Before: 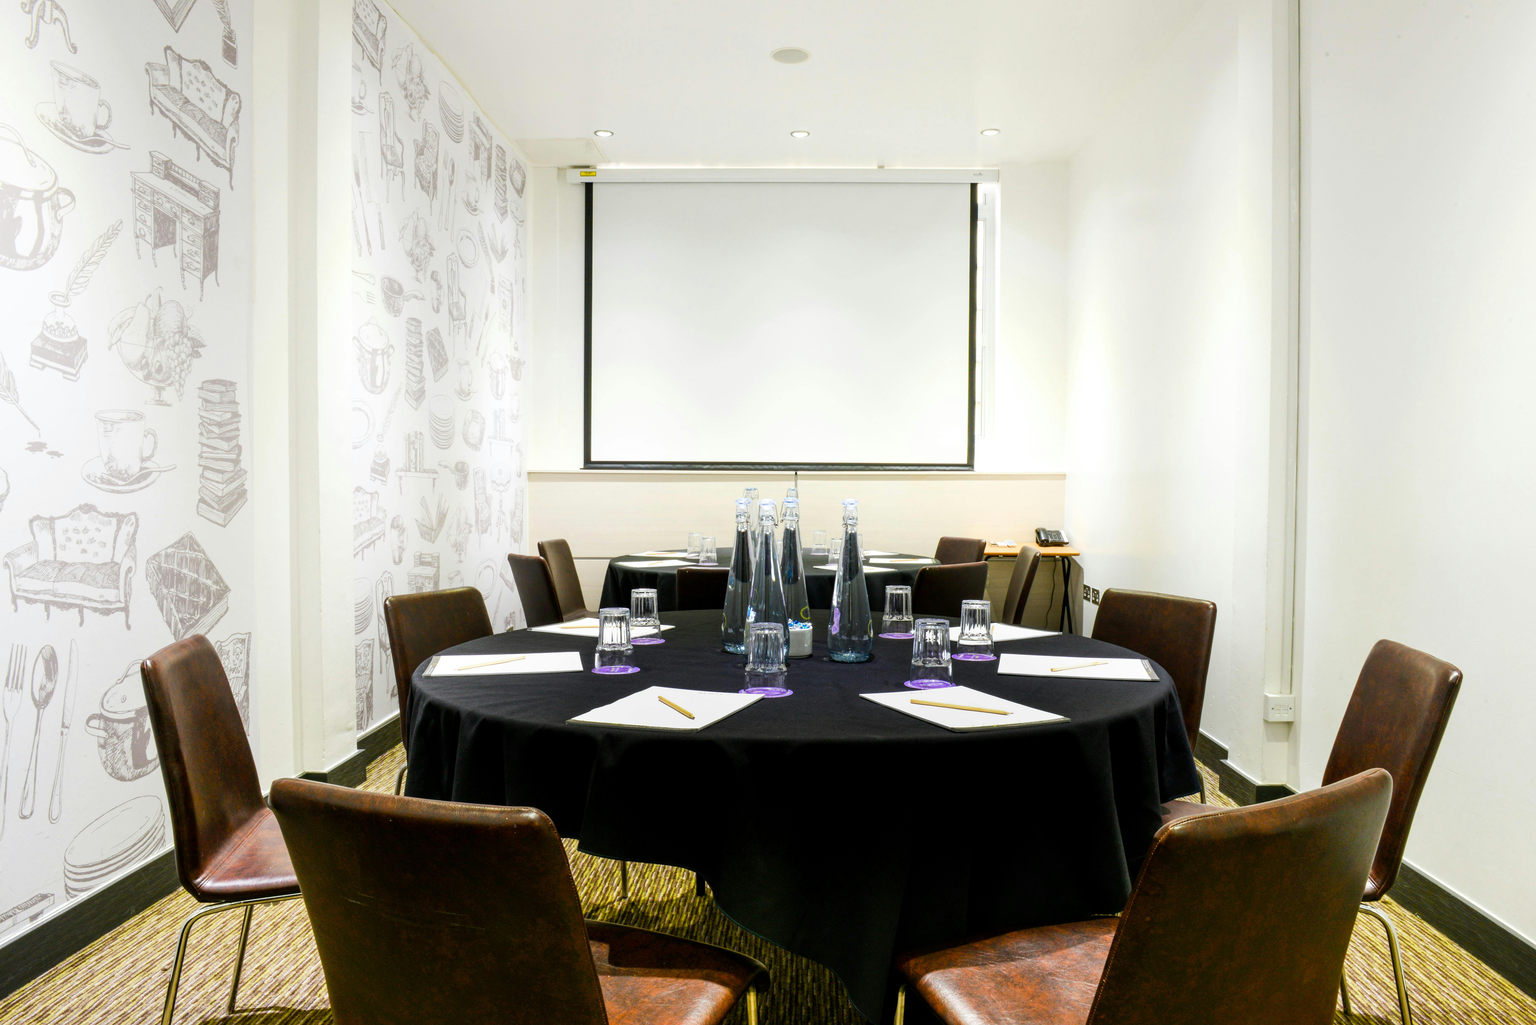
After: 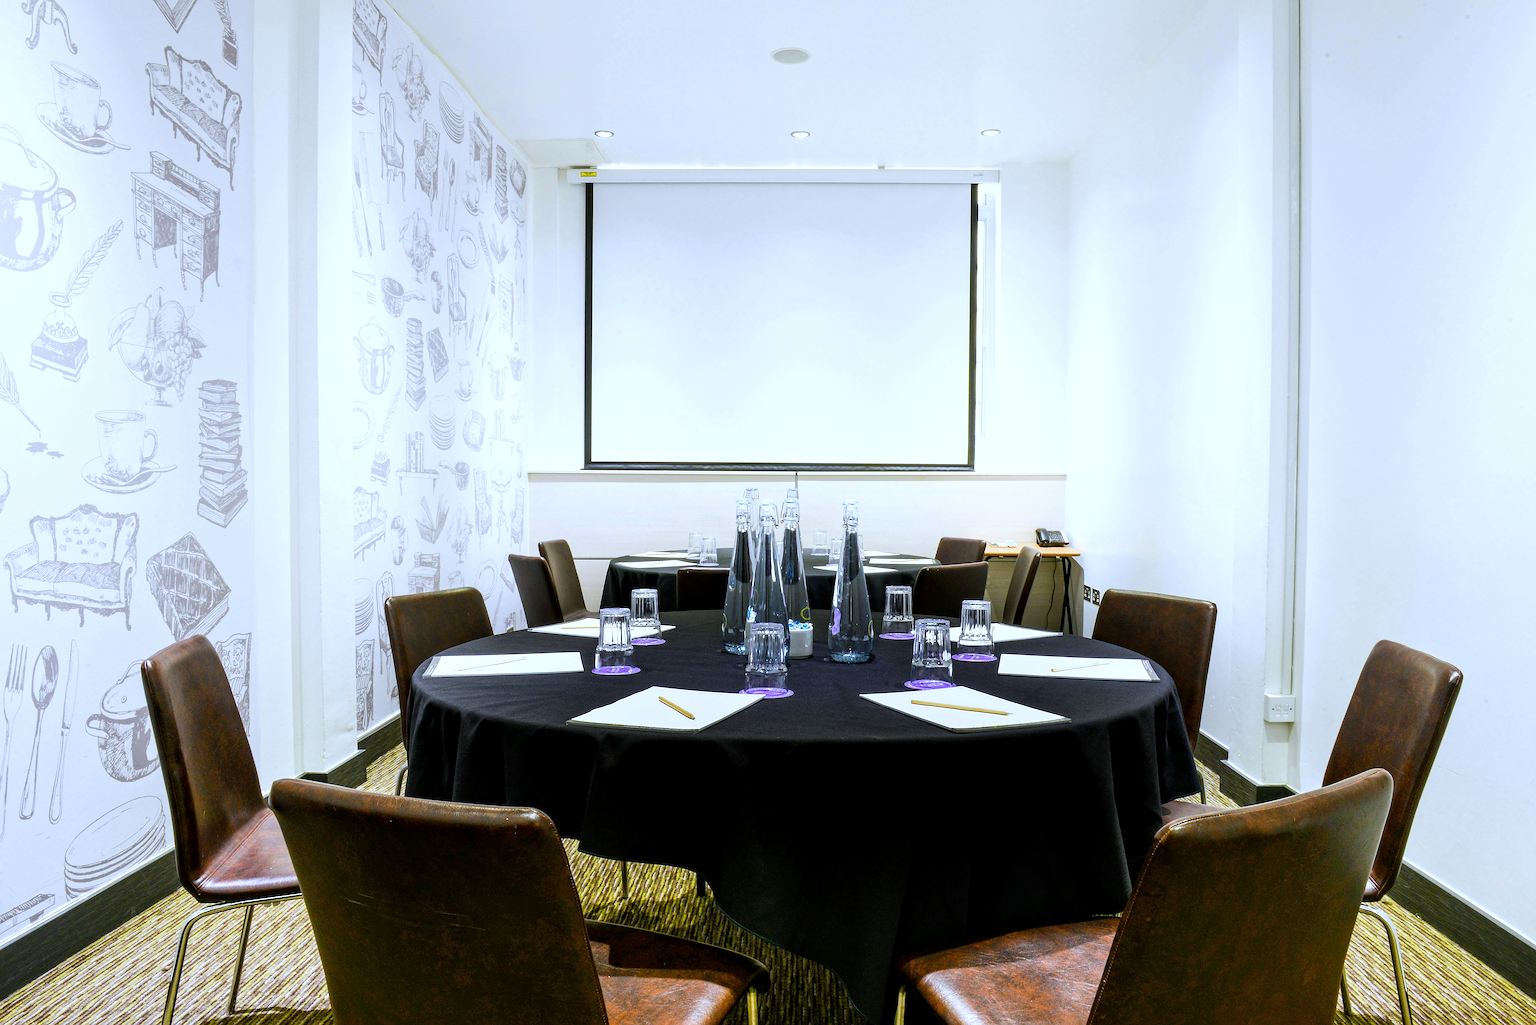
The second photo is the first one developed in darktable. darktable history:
white balance: red 0.948, green 1.02, blue 1.176
local contrast: mode bilateral grid, contrast 20, coarseness 50, detail 120%, midtone range 0.2
sharpen: amount 0.901
